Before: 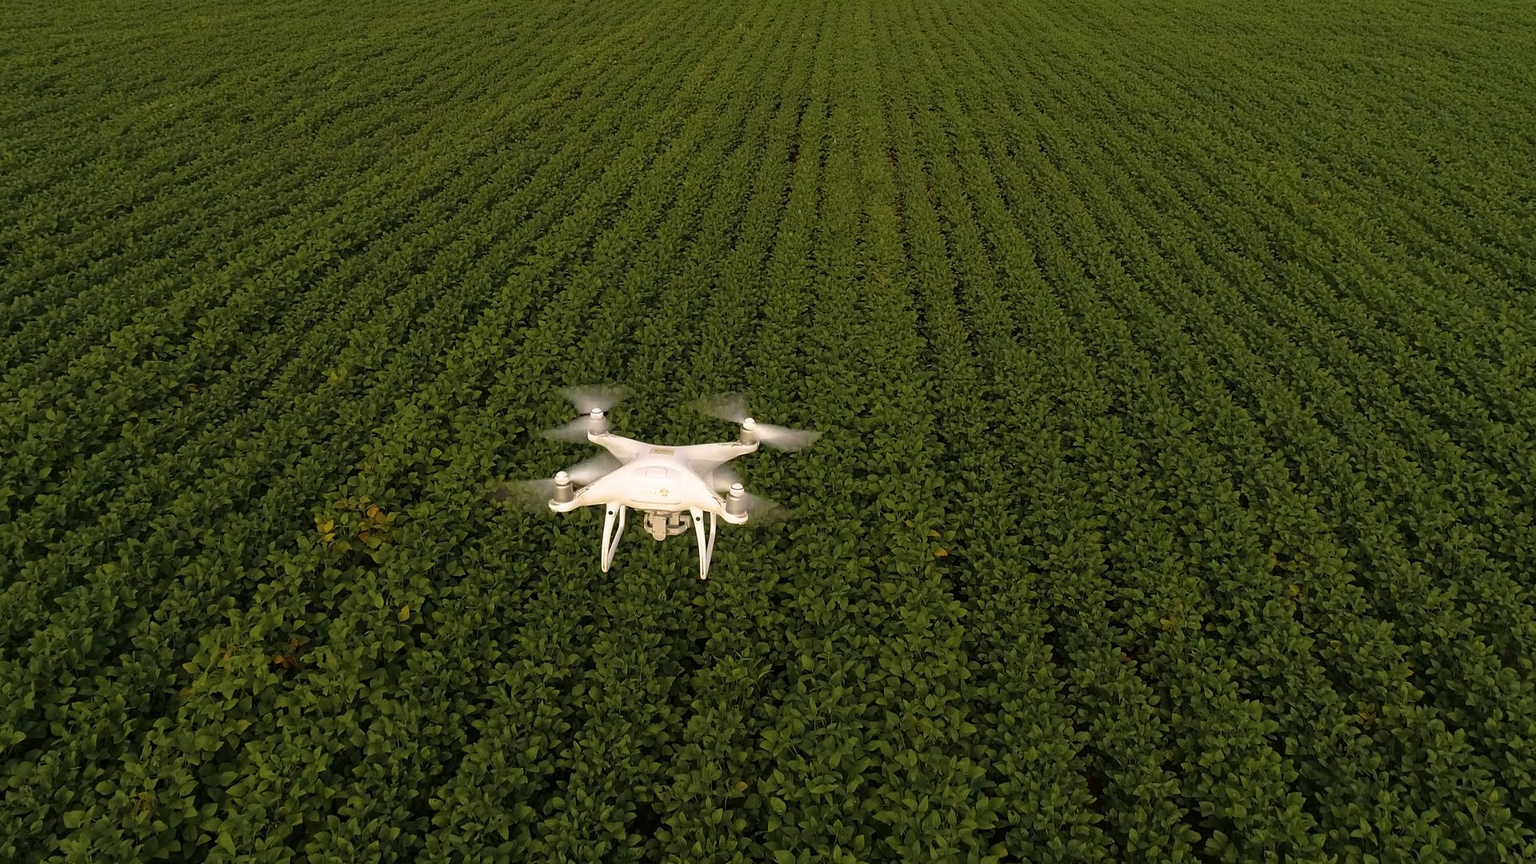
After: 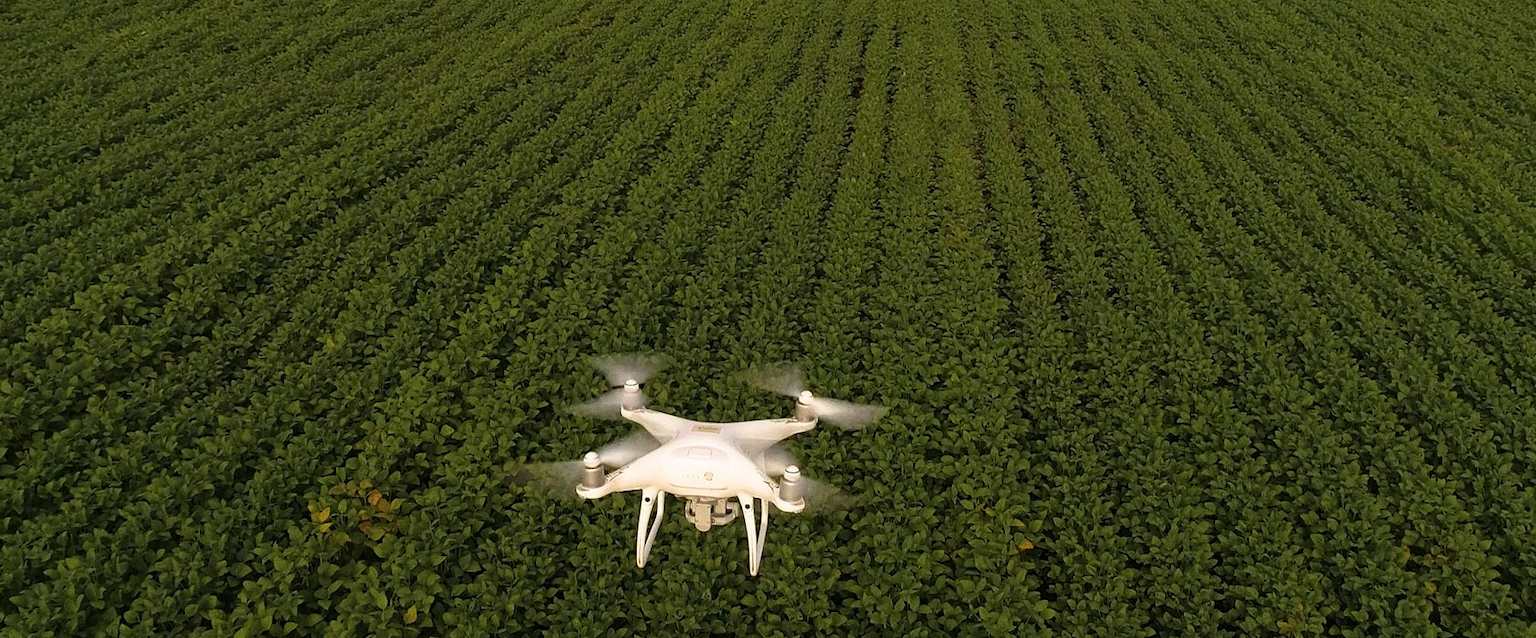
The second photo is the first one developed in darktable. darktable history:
grain: coarseness 0.09 ISO
crop: left 3.015%, top 8.969%, right 9.647%, bottom 26.457%
